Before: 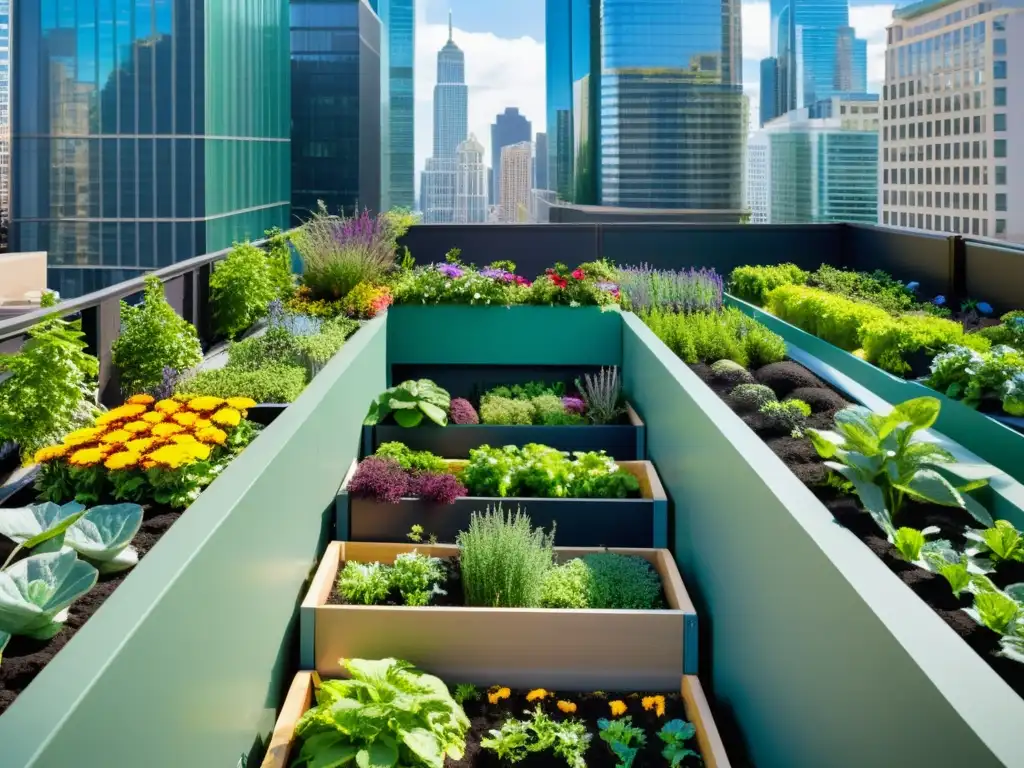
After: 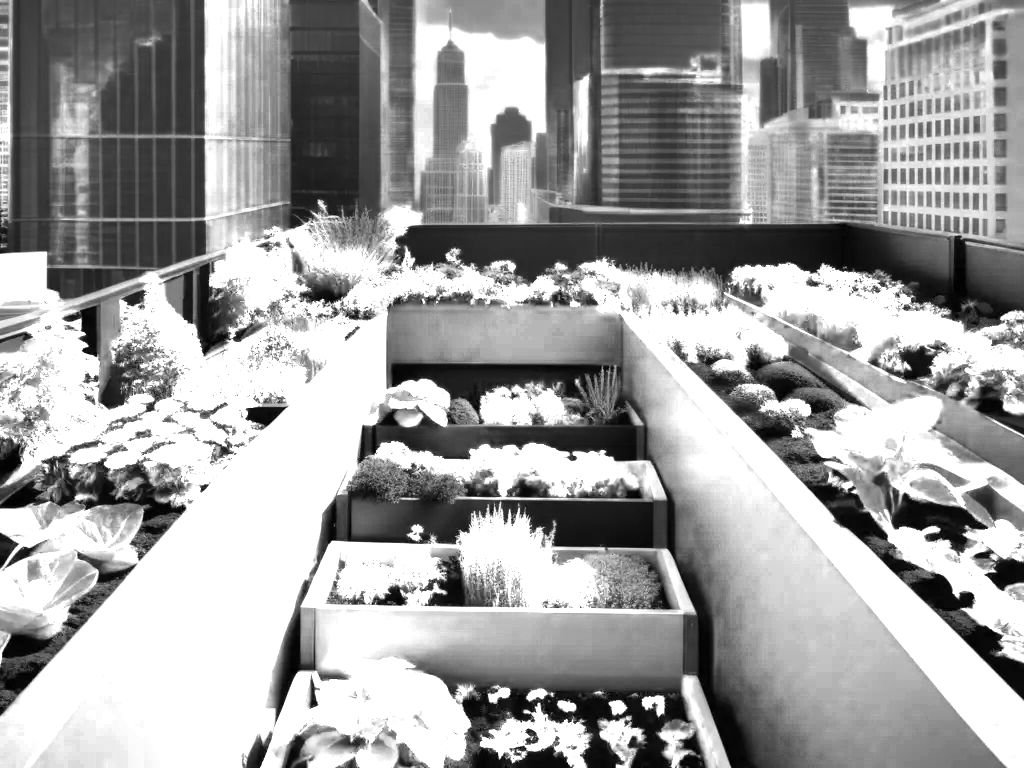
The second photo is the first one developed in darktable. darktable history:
color zones: curves: ch0 [(0, 0.554) (0.146, 0.662) (0.293, 0.86) (0.503, 0.774) (0.637, 0.106) (0.74, 0.072) (0.866, 0.488) (0.998, 0.569)]; ch1 [(0, 0) (0.143, 0) (0.286, 0) (0.429, 0) (0.571, 0) (0.714, 0) (0.857, 0)]
exposure: exposure 0.6 EV, compensate exposure bias true, compensate highlight preservation false
